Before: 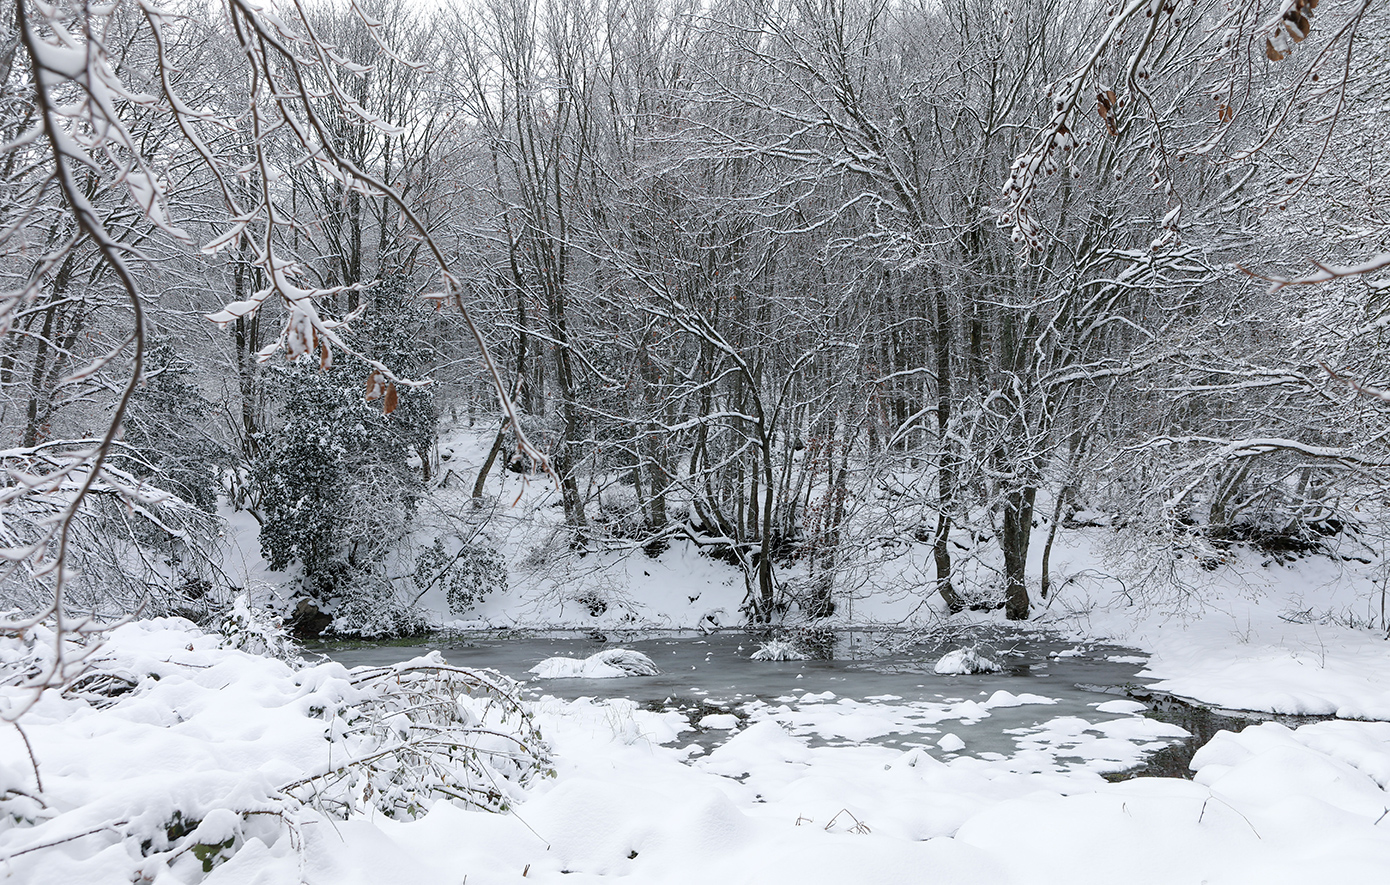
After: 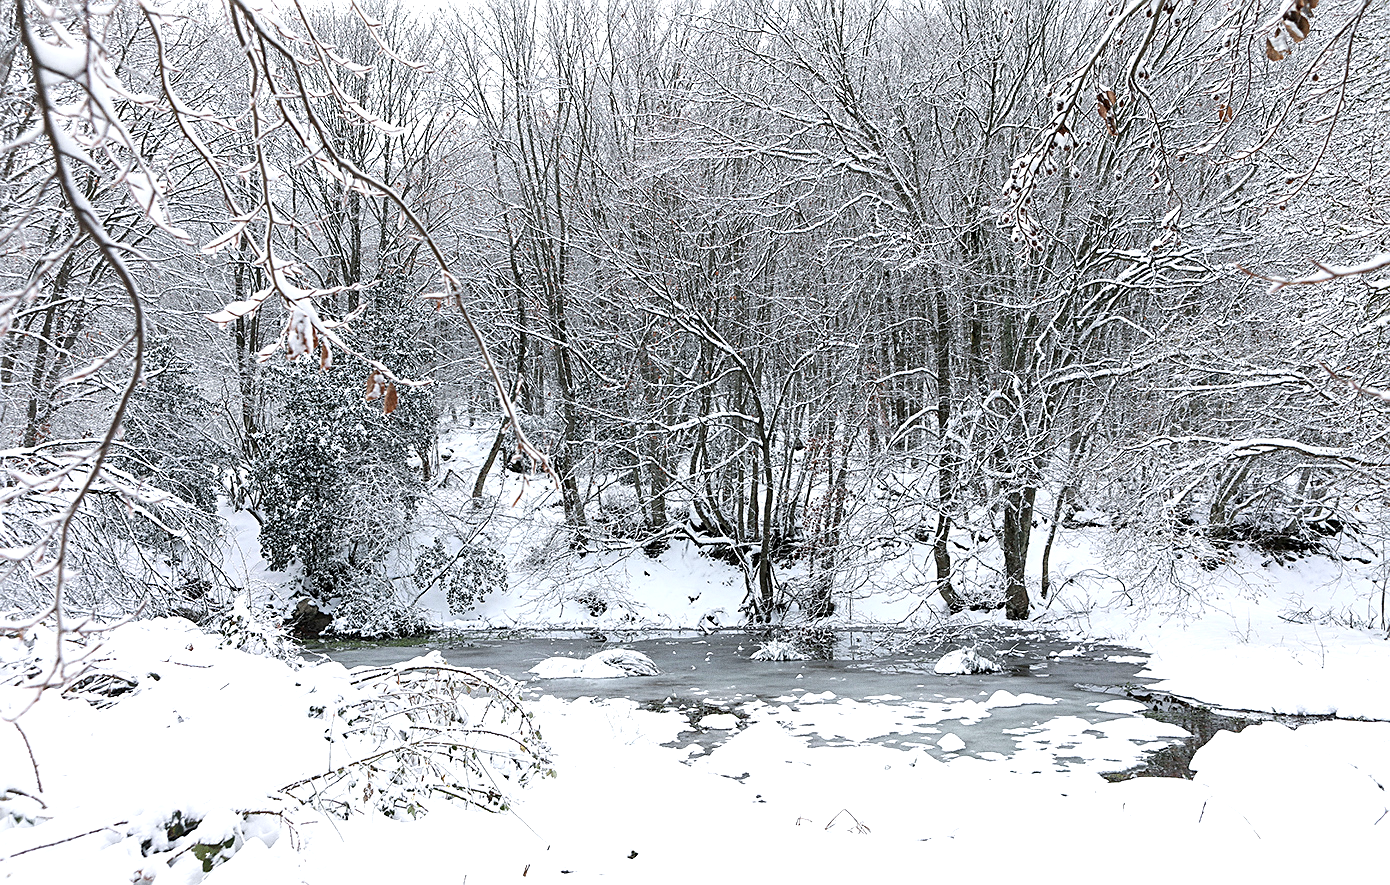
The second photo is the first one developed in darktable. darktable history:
sharpen: on, module defaults
grain: coarseness 3.21 ISO
exposure: exposure 0.7 EV, compensate highlight preservation false
